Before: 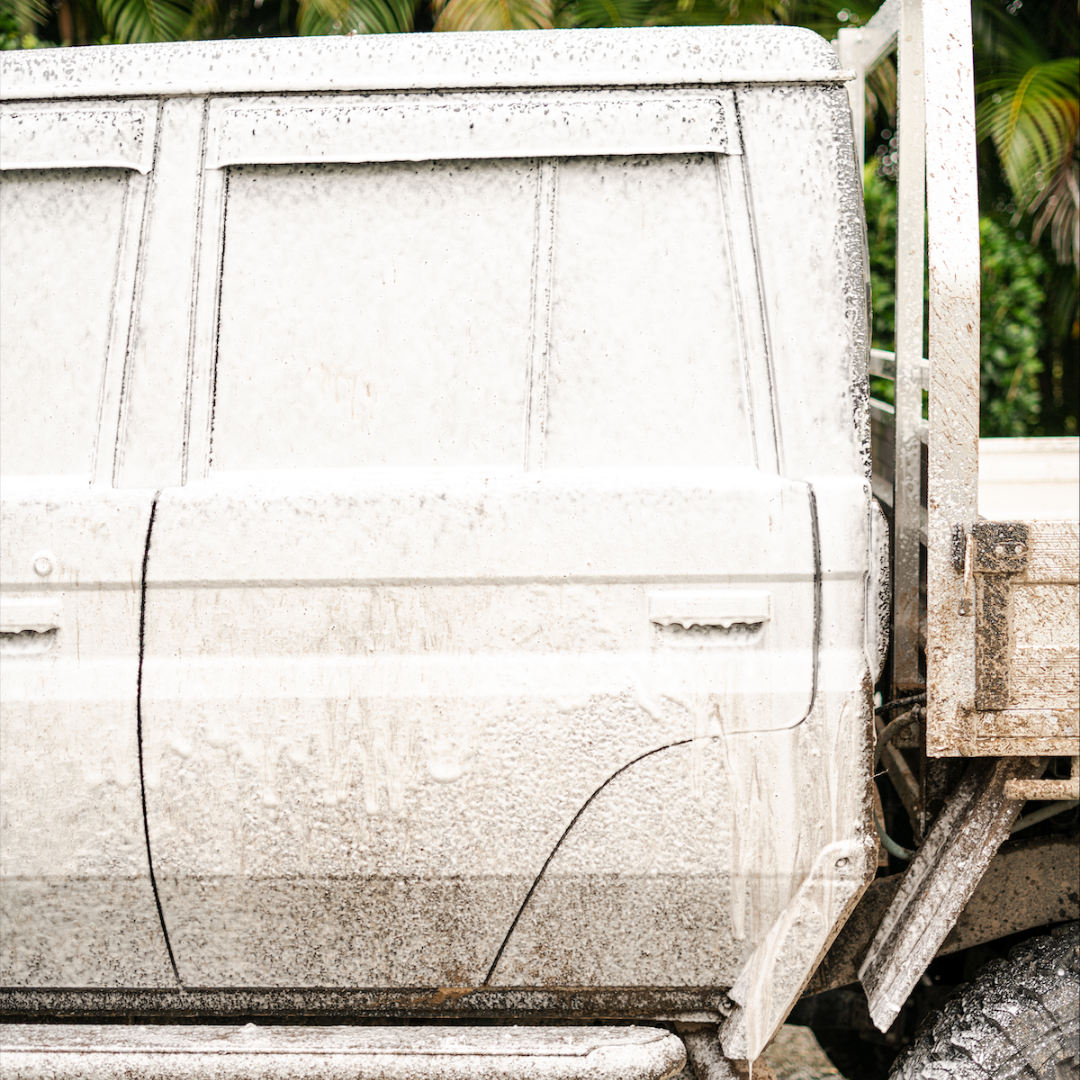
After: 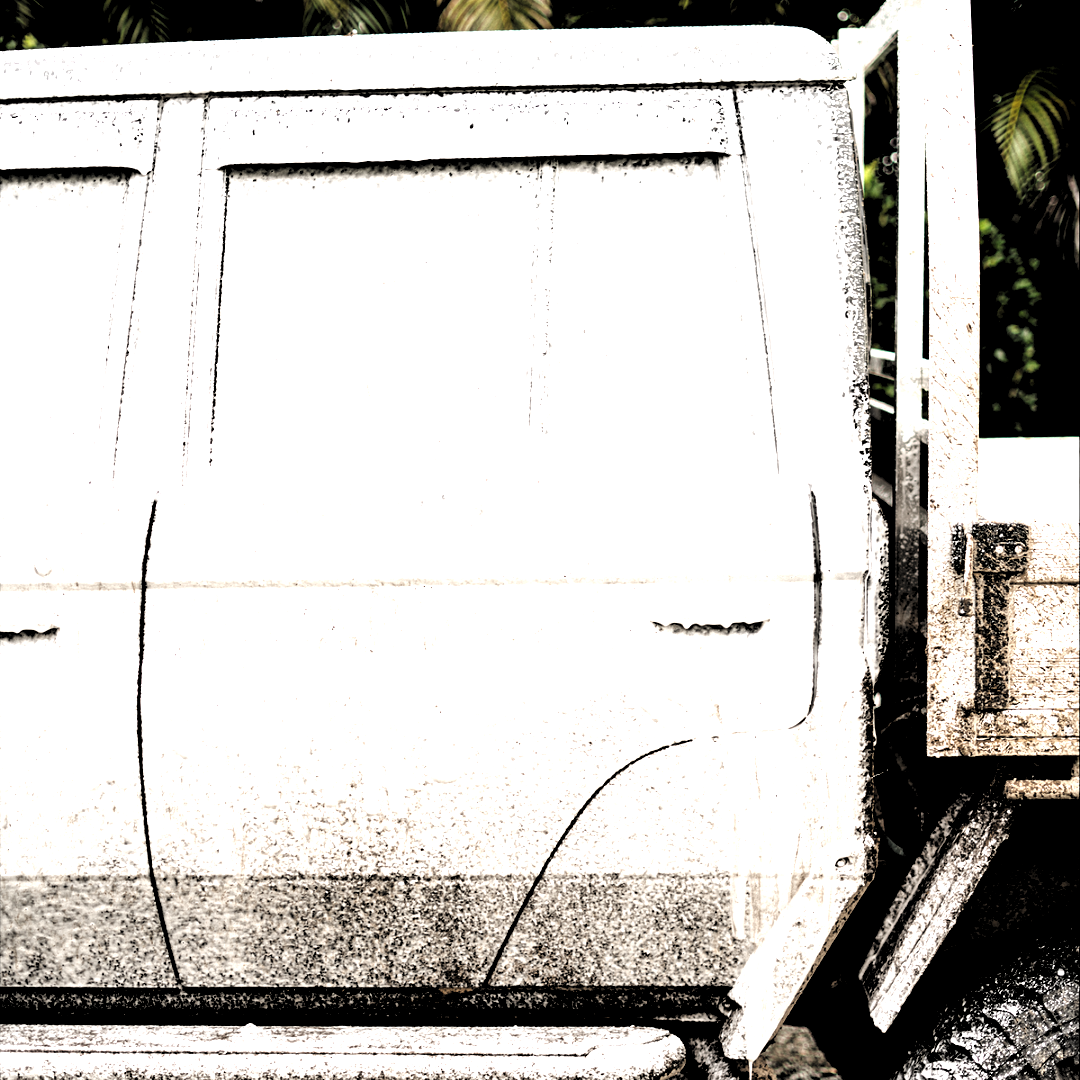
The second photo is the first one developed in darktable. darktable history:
tone equalizer: on, module defaults
exposure: black level correction 0, exposure 0.7 EV, compensate exposure bias true, compensate highlight preservation false
levels: levels [0.514, 0.759, 1]
